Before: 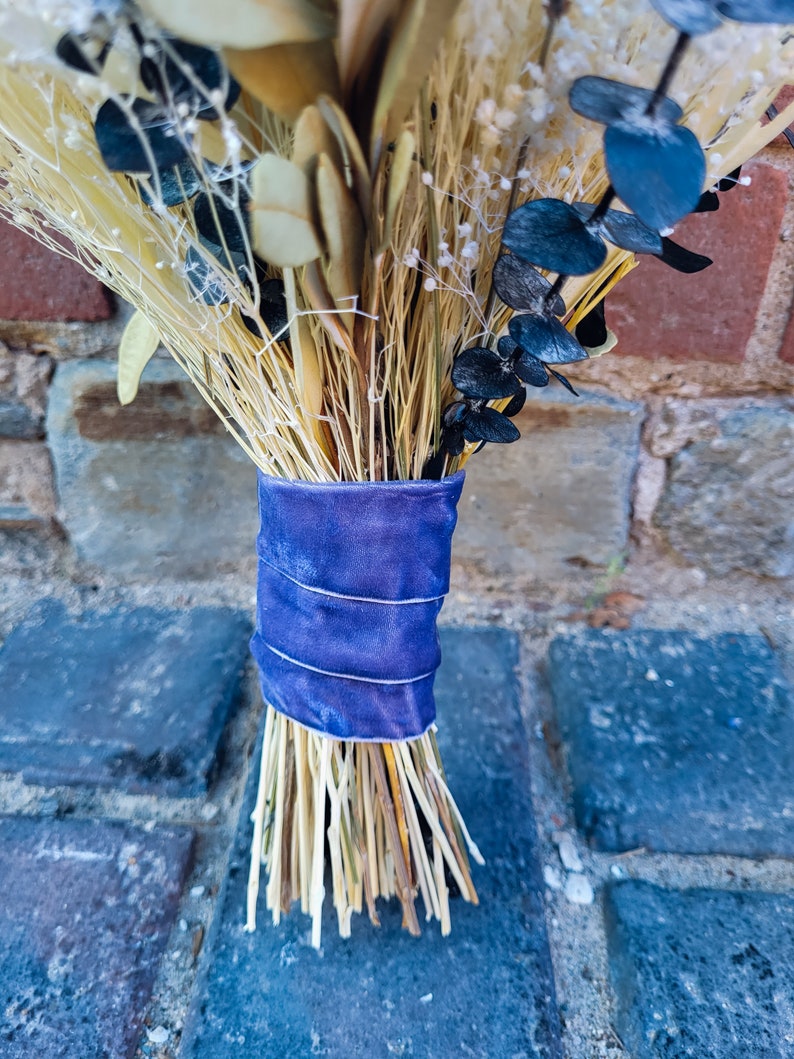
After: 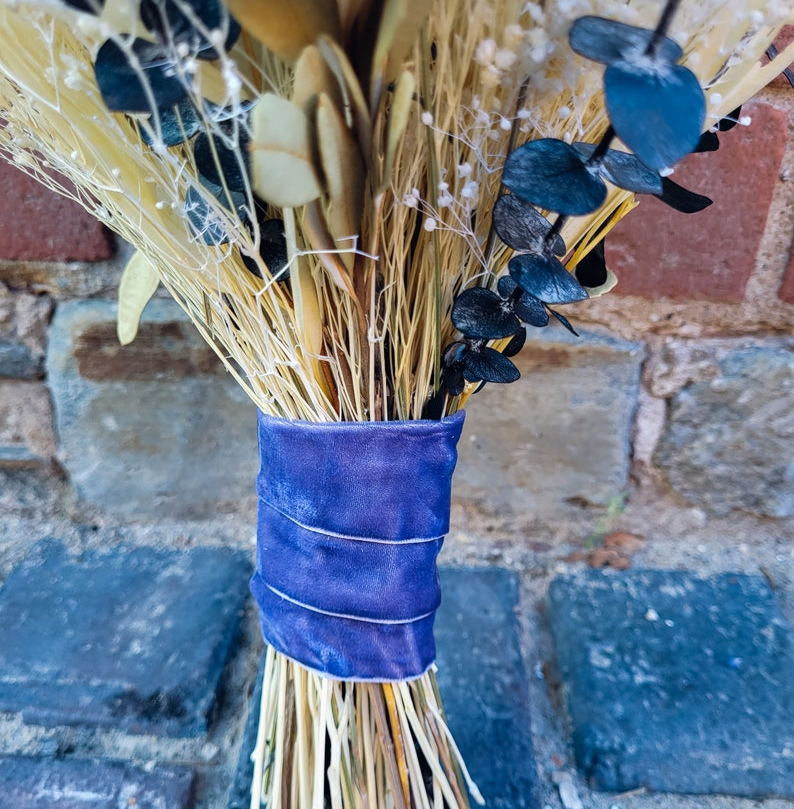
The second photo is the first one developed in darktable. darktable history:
crop: top 5.668%, bottom 17.915%
tone equalizer: on, module defaults
